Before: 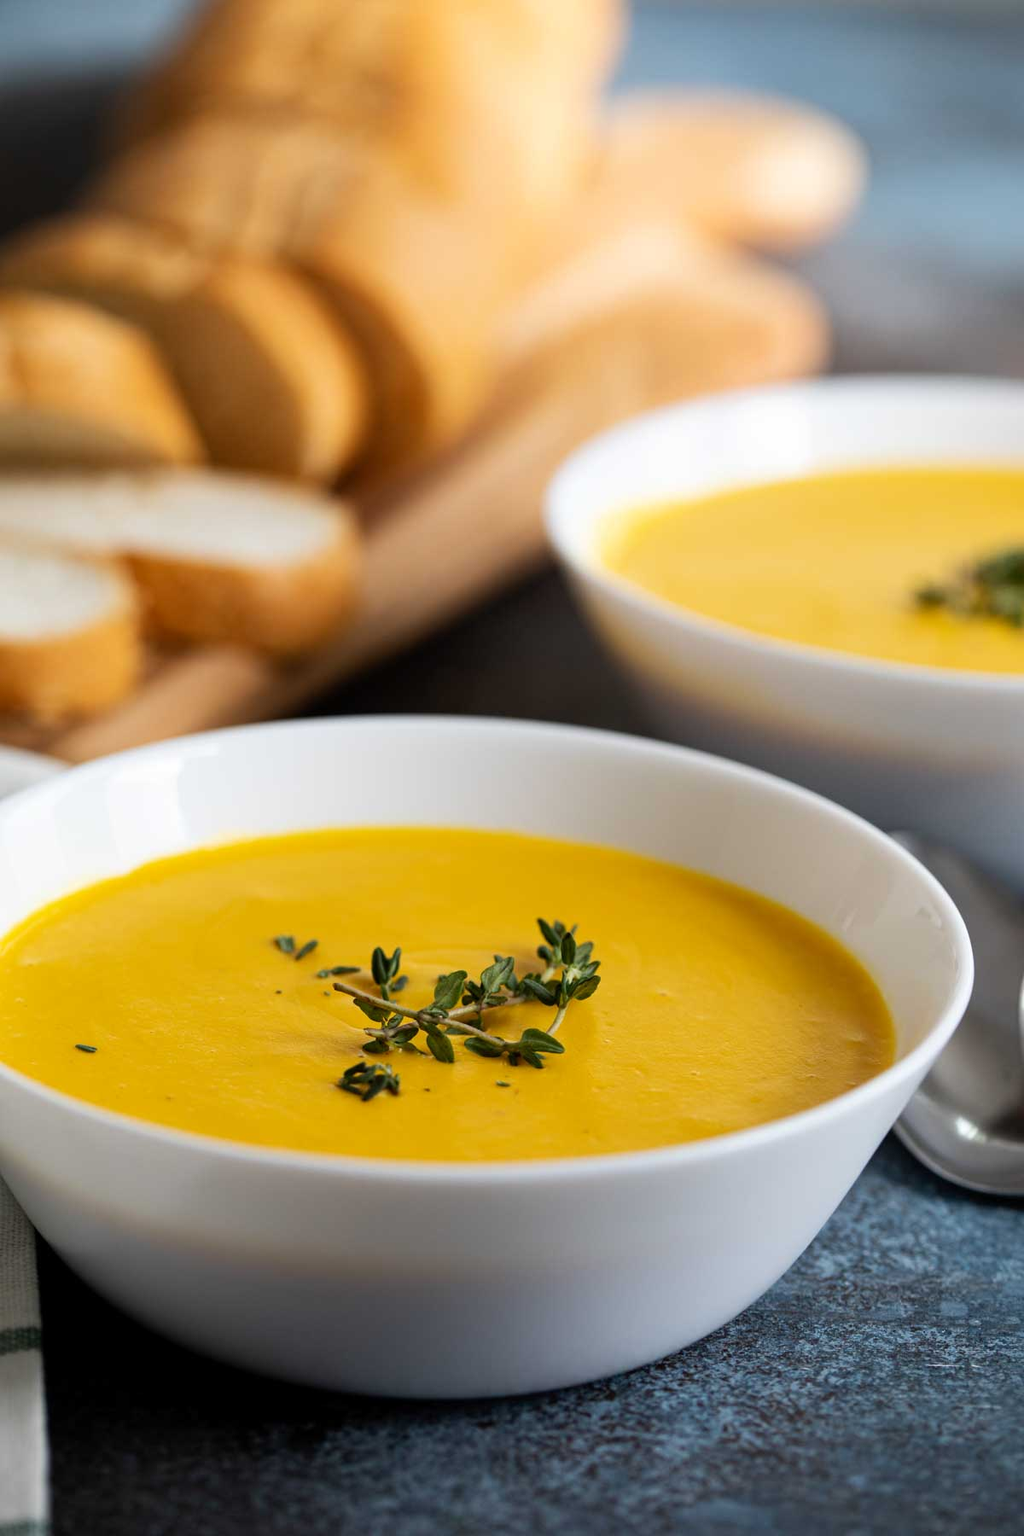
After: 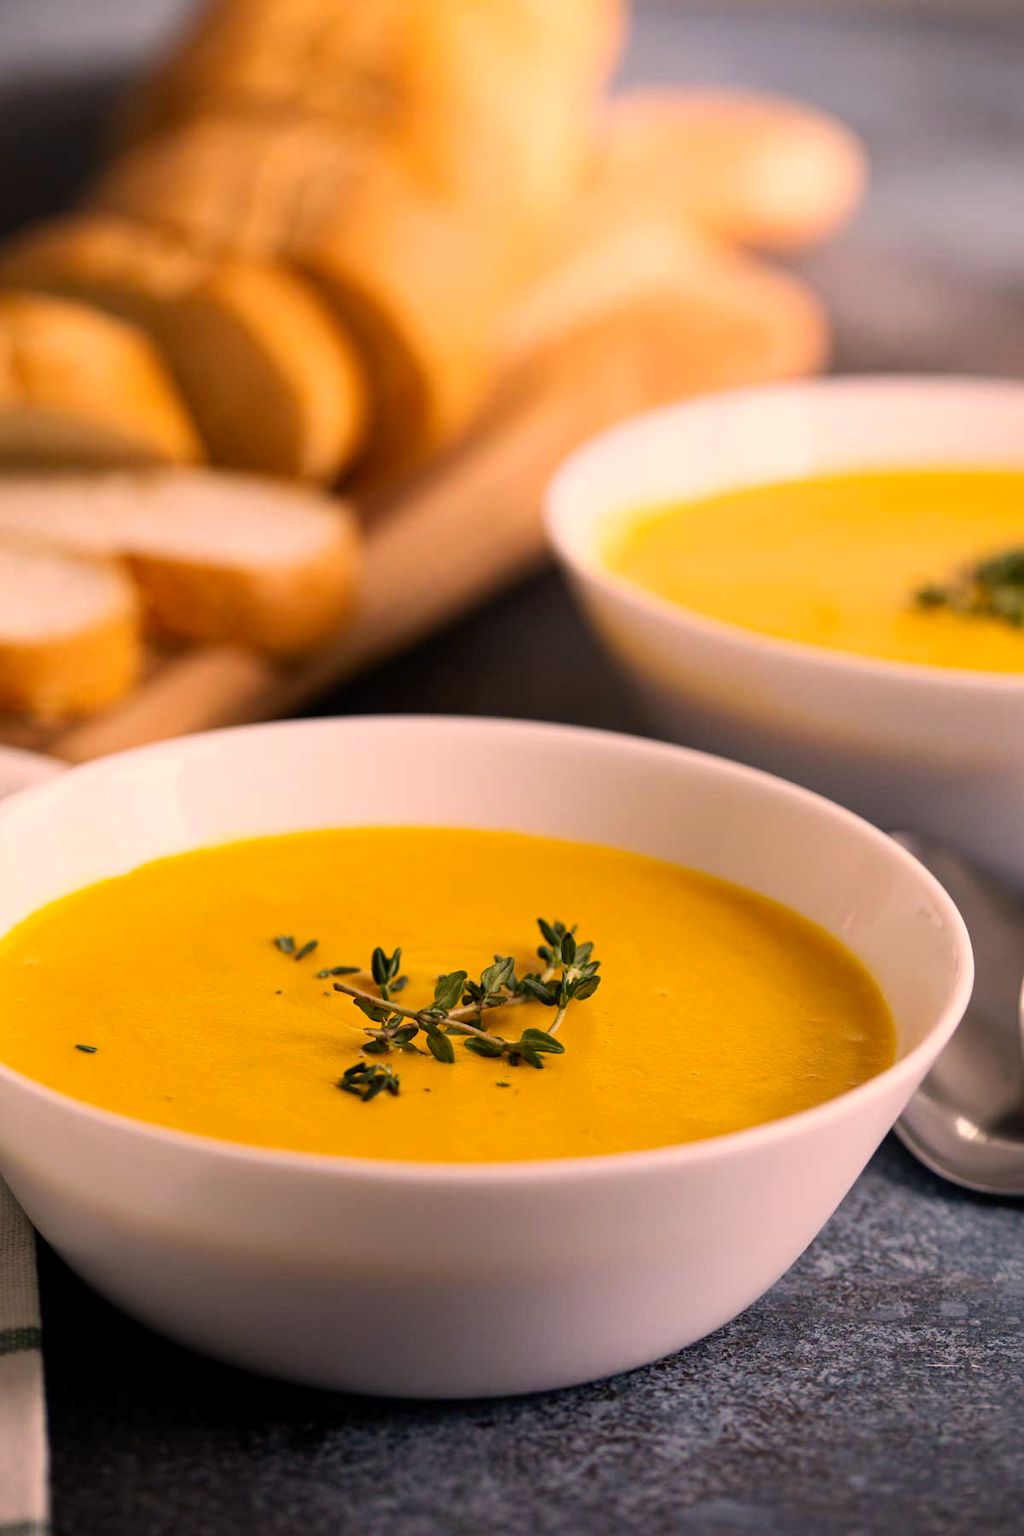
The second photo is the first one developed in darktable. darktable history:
color correction: highlights a* 21.16, highlights b* 19.61
rotate and perspective: automatic cropping off
